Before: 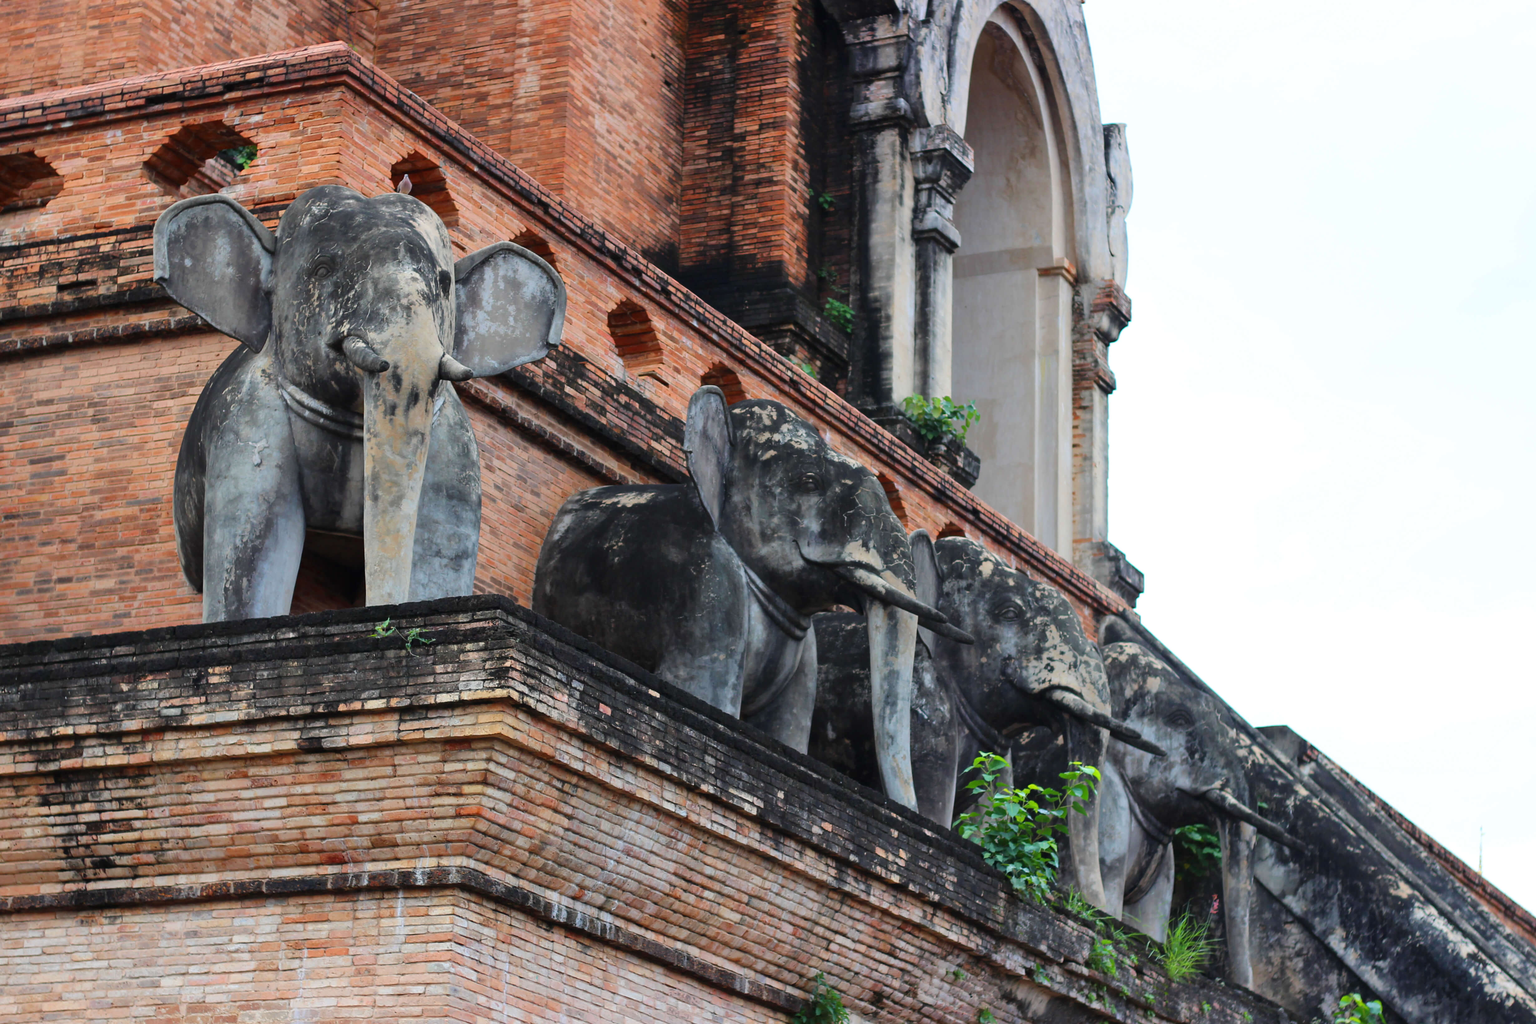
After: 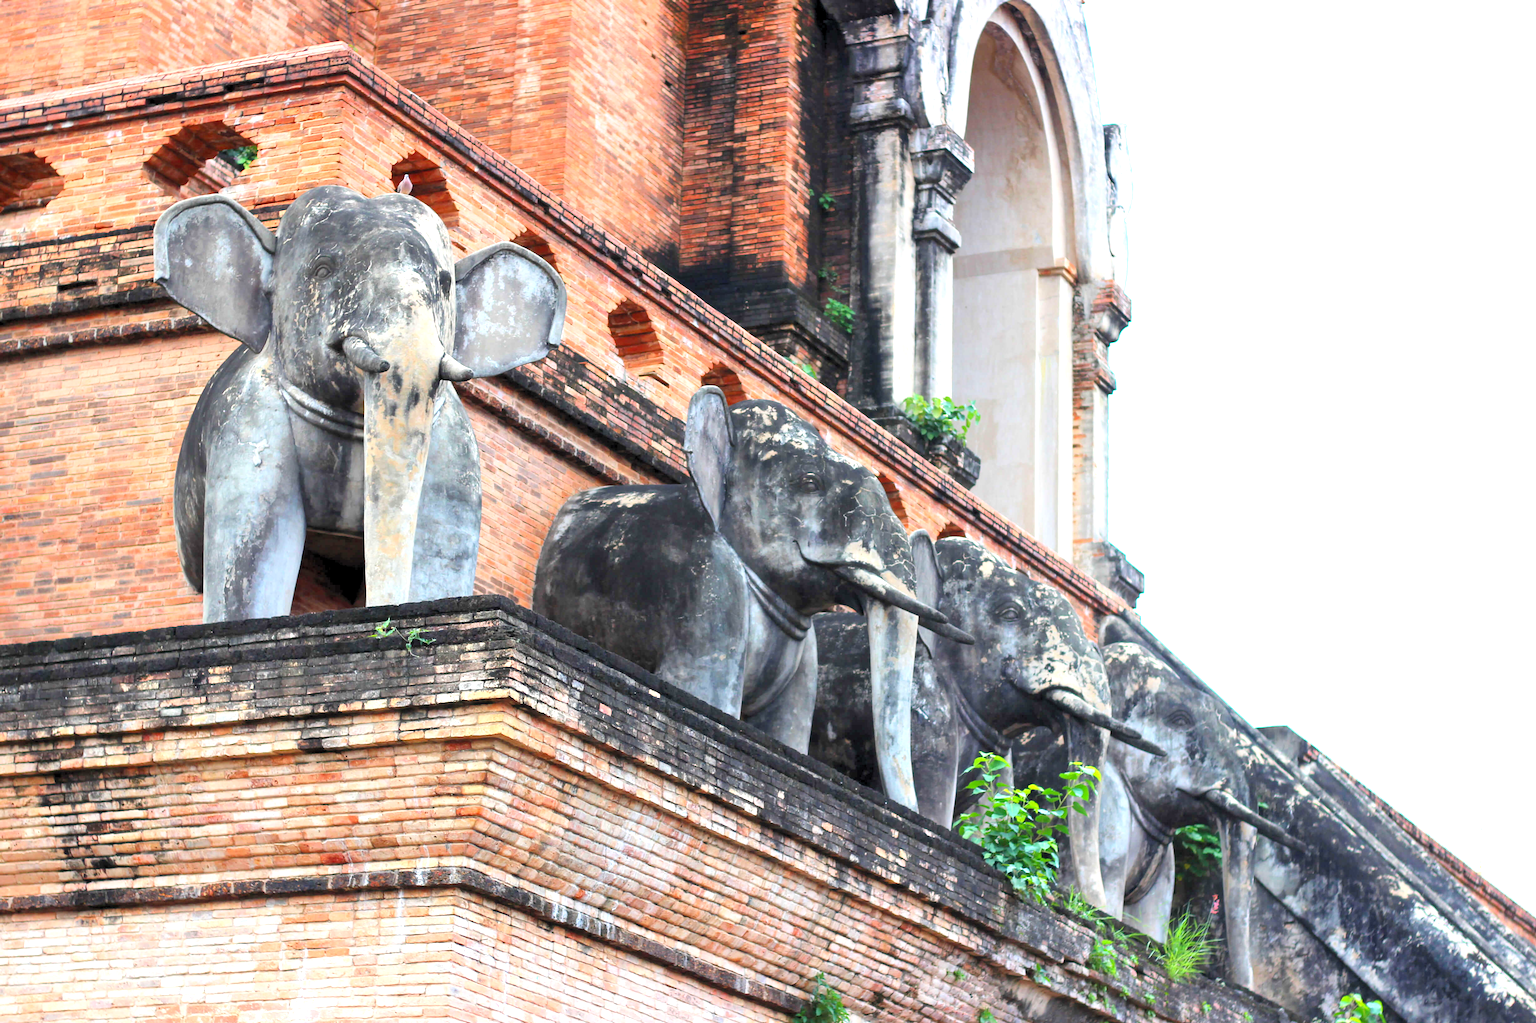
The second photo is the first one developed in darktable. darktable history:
tone equalizer: -8 EV 0.036 EV
exposure: exposure 0.756 EV, compensate highlight preservation false
levels: levels [0.044, 0.416, 0.908]
